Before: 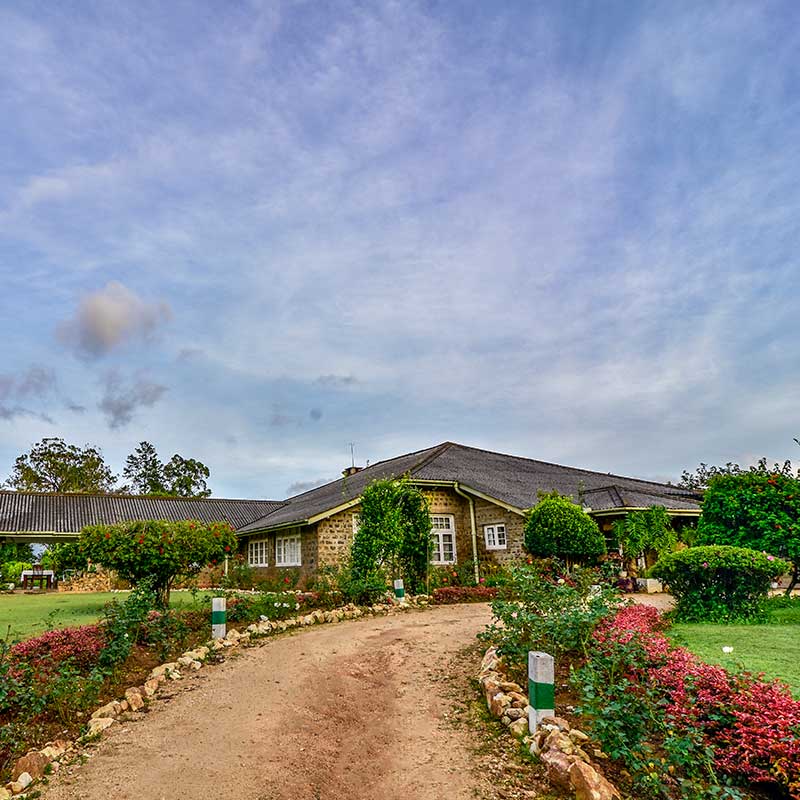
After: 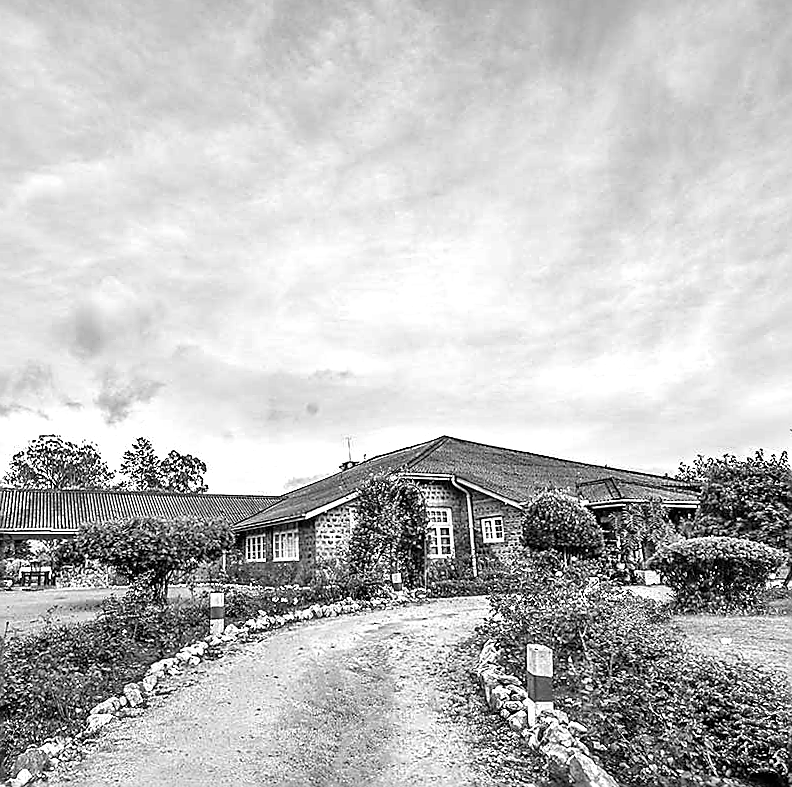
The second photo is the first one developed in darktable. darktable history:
rotate and perspective: rotation -0.45°, automatic cropping original format, crop left 0.008, crop right 0.992, crop top 0.012, crop bottom 0.988
sharpen: radius 1.4, amount 1.25, threshold 0.7
monochrome: on, module defaults
exposure: black level correction 0, exposure 0.877 EV, compensate exposure bias true, compensate highlight preservation false
